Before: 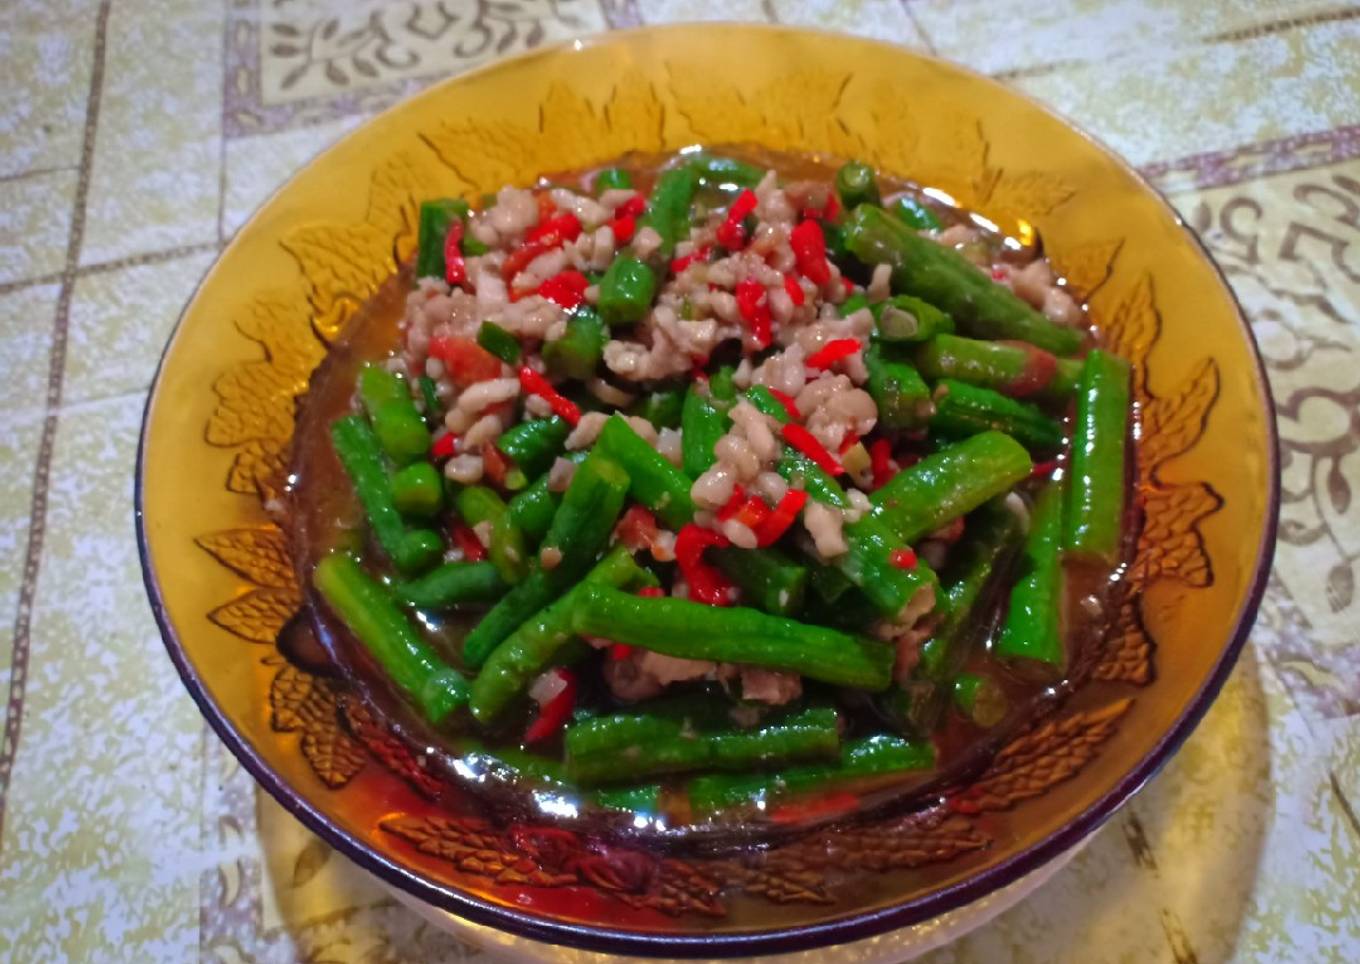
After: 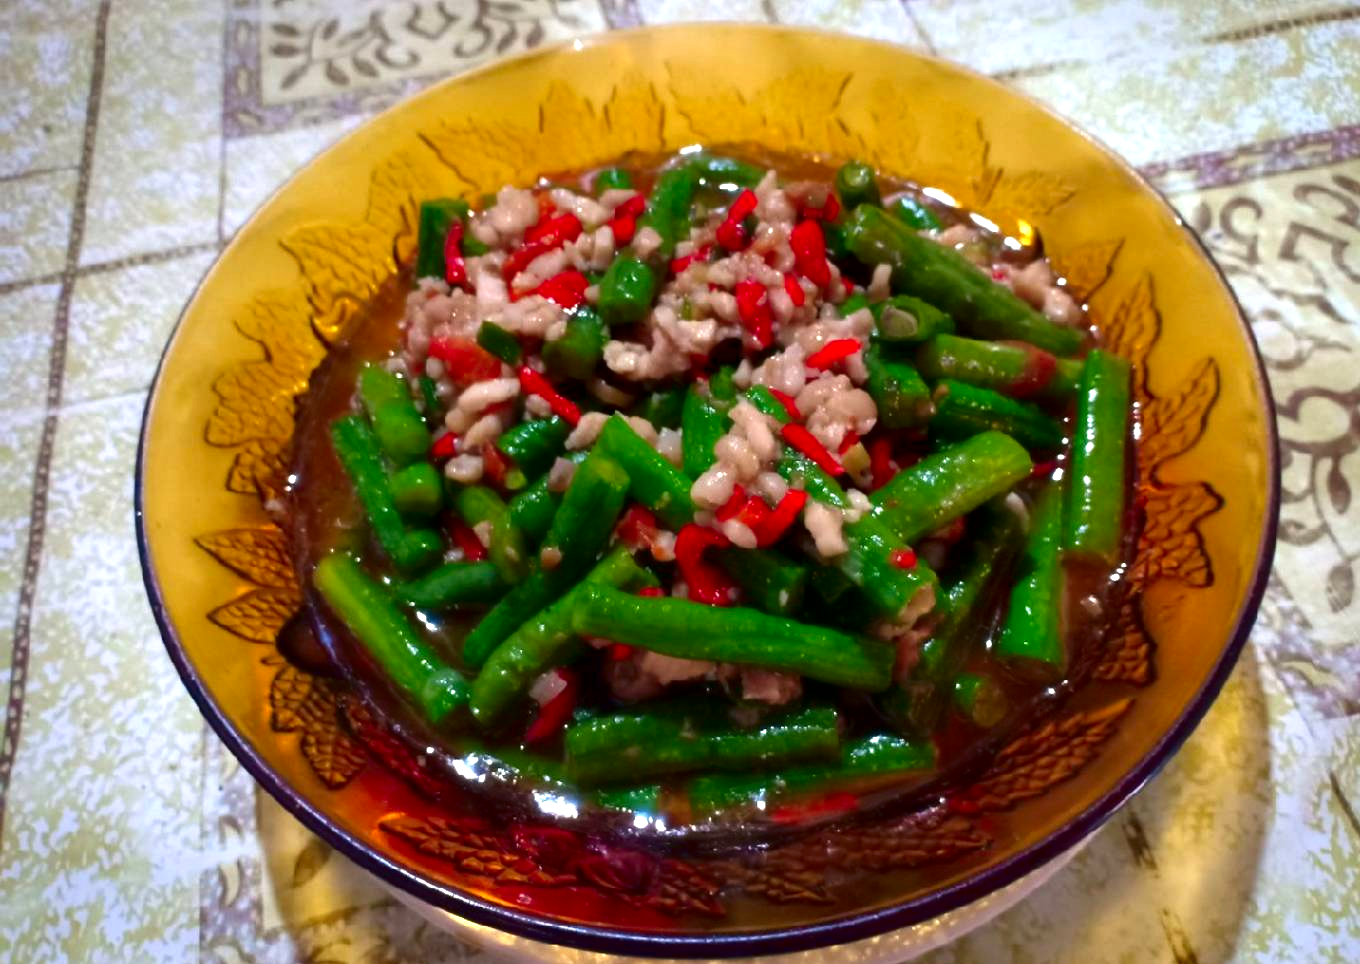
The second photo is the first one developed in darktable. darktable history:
contrast equalizer: y [[0.579, 0.58, 0.505, 0.5, 0.5, 0.5], [0.5 ×6], [0.5 ×6], [0 ×6], [0 ×6]]
contrast brightness saturation: contrast 0.07, brightness -0.13, saturation 0.06
exposure: black level correction 0, exposure 0.5 EV, compensate exposure bias true, compensate highlight preservation false
